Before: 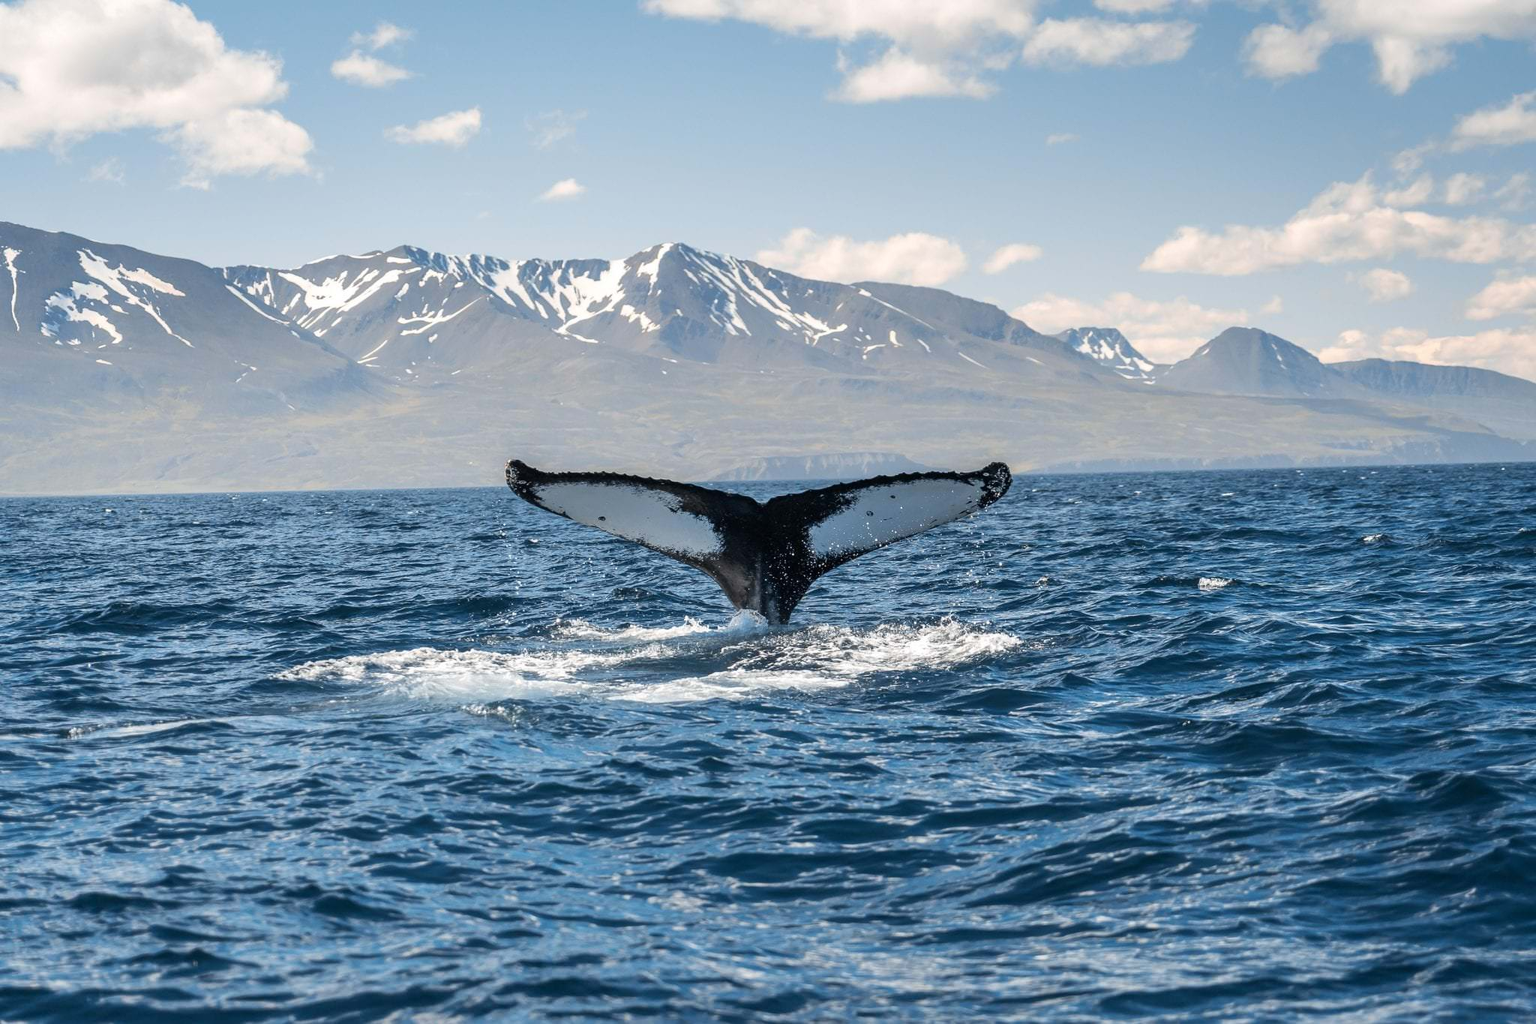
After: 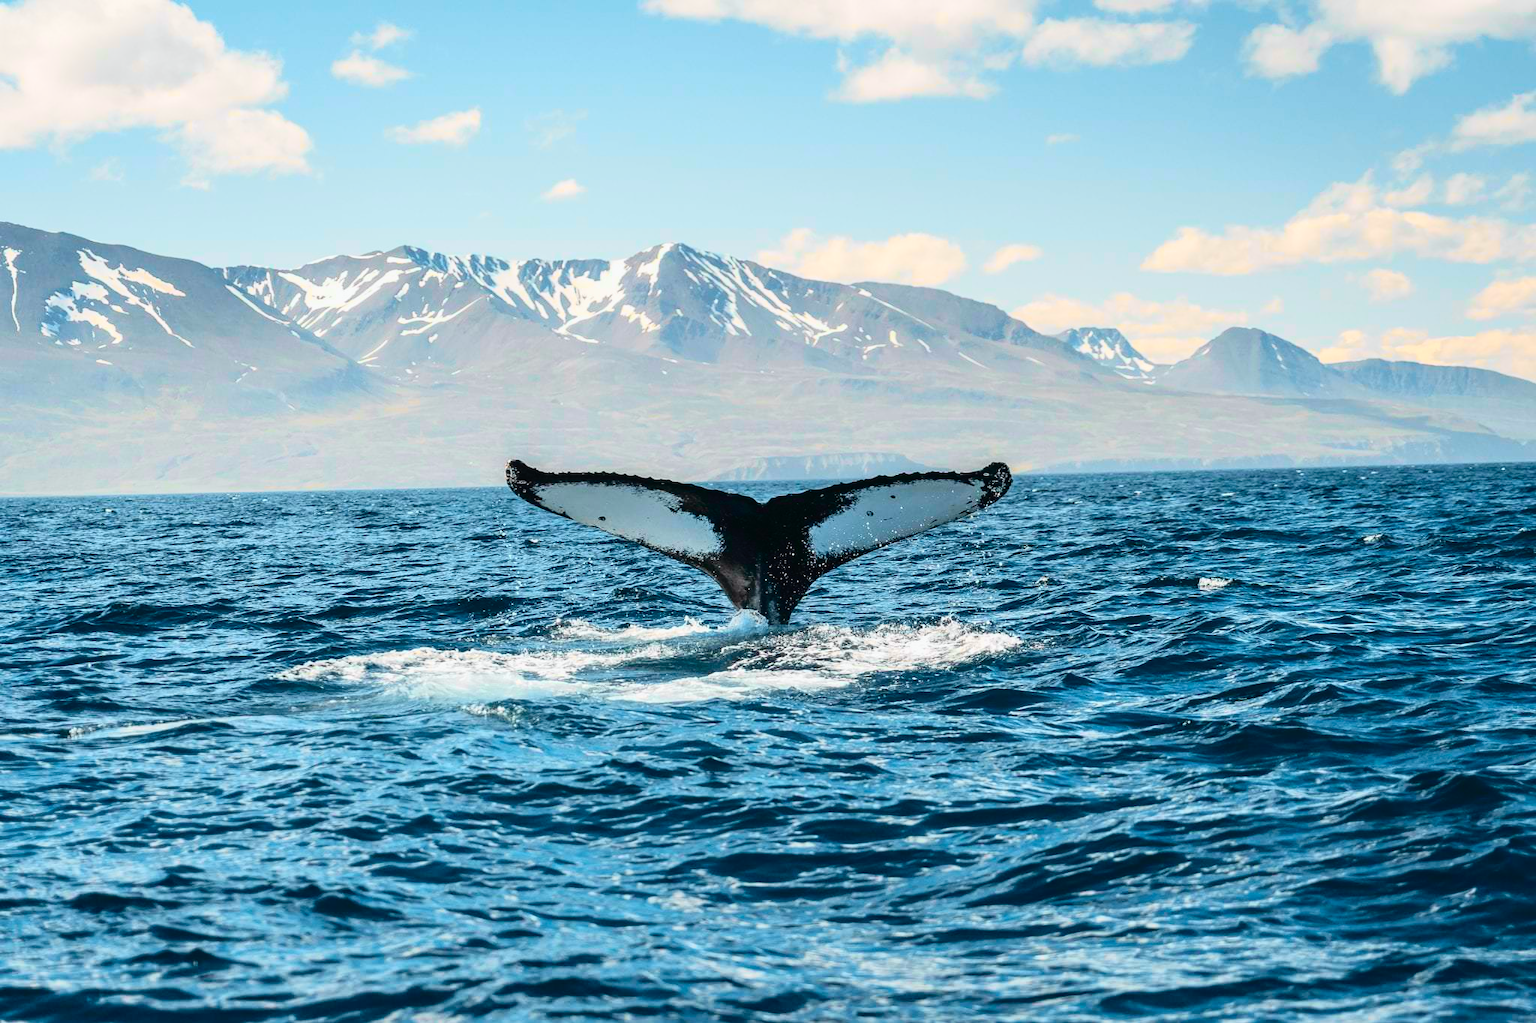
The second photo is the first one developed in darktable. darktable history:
tone curve: curves: ch0 [(0, 0.014) (0.17, 0.099) (0.392, 0.438) (0.725, 0.828) (0.872, 0.918) (1, 0.981)]; ch1 [(0, 0) (0.402, 0.36) (0.488, 0.466) (0.5, 0.499) (0.515, 0.515) (0.574, 0.595) (0.619, 0.65) (0.701, 0.725) (1, 1)]; ch2 [(0, 0) (0.432, 0.422) (0.486, 0.49) (0.503, 0.503) (0.523, 0.554) (0.562, 0.606) (0.644, 0.694) (0.717, 0.753) (1, 0.991)], color space Lab, independent channels
